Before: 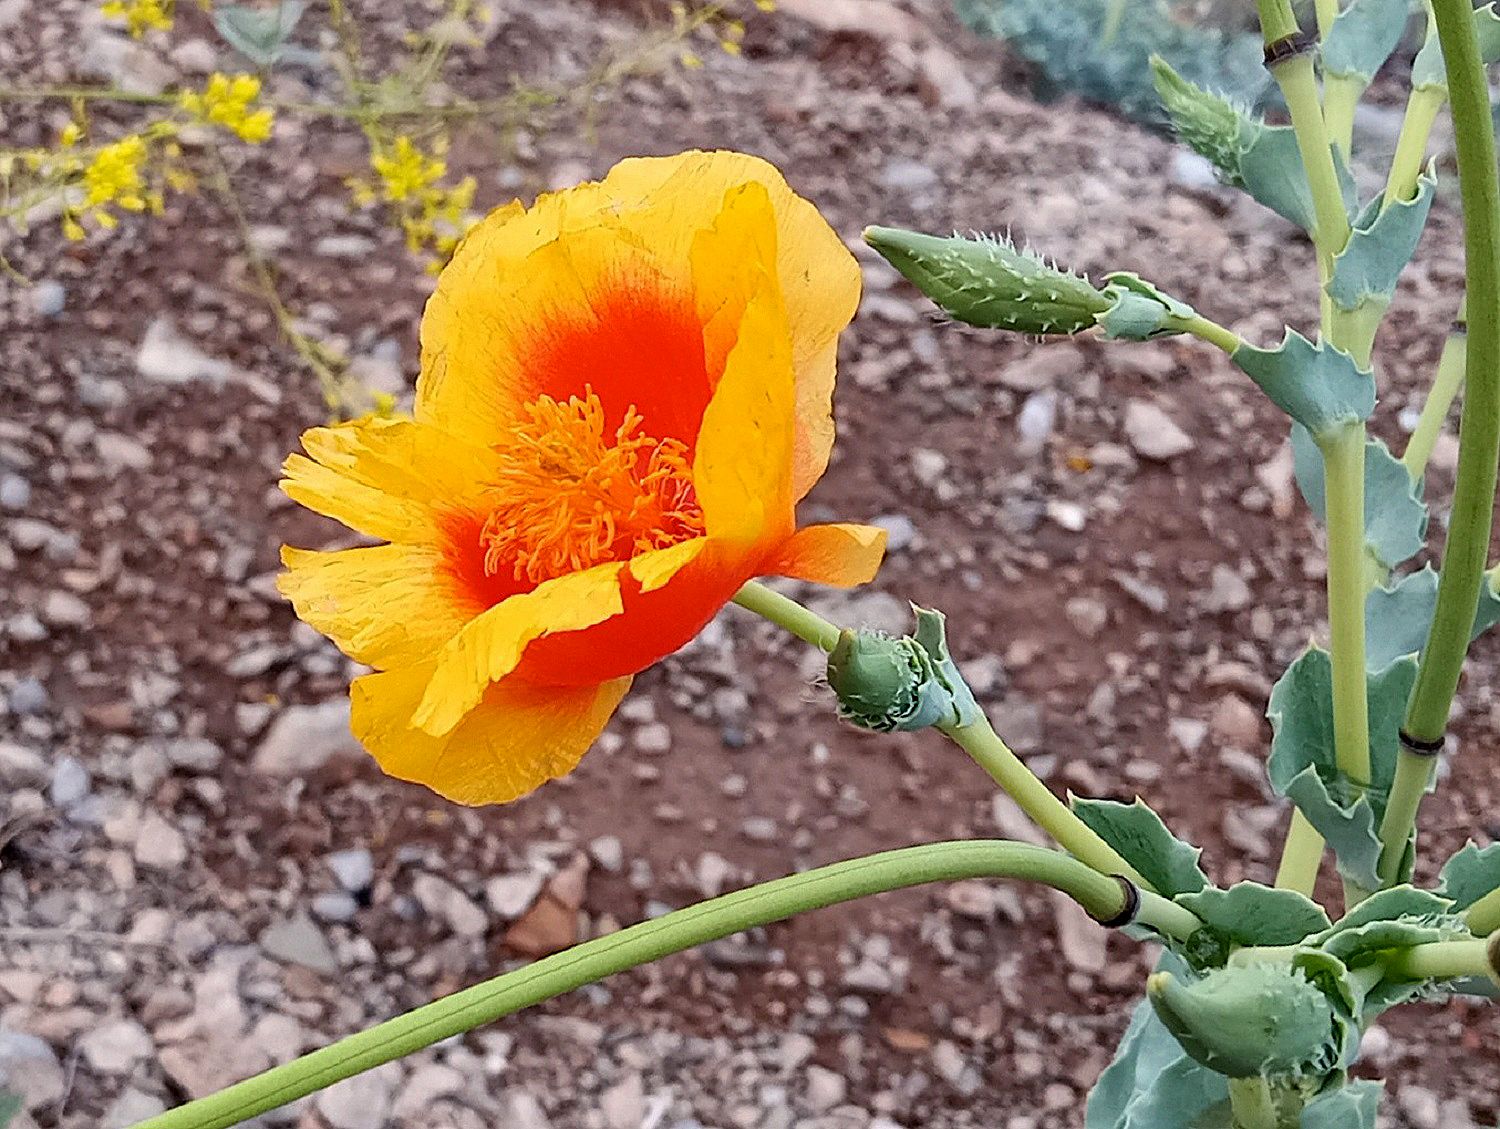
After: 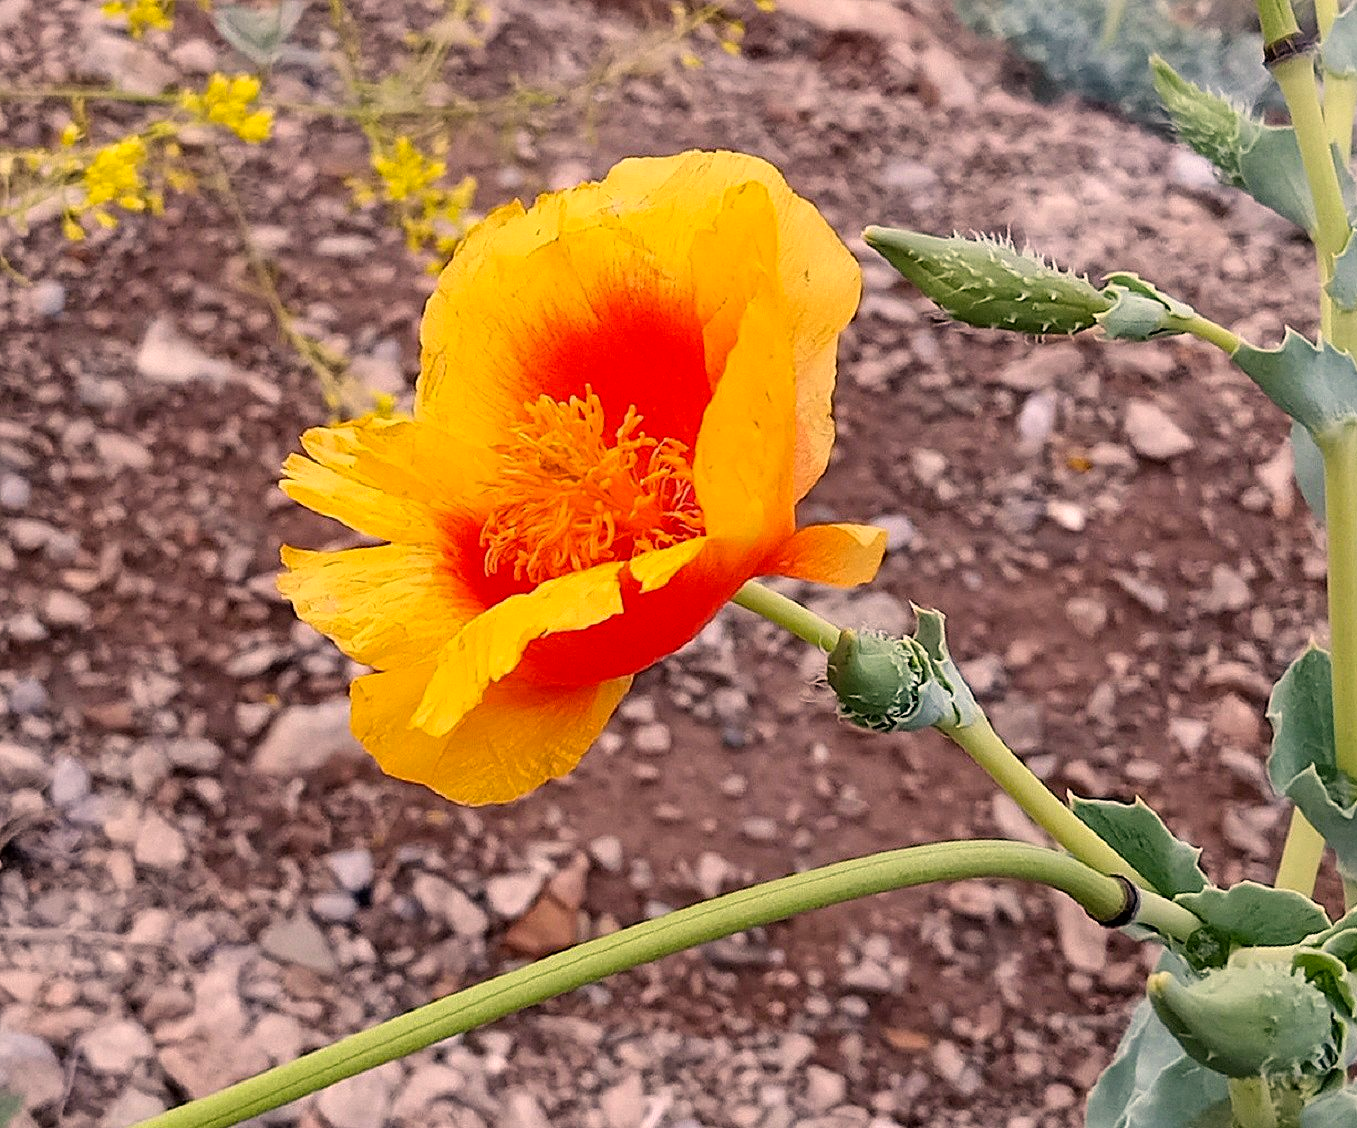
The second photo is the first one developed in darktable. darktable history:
crop: right 9.509%, bottom 0.031%
color correction: highlights a* 11.96, highlights b* 11.58
